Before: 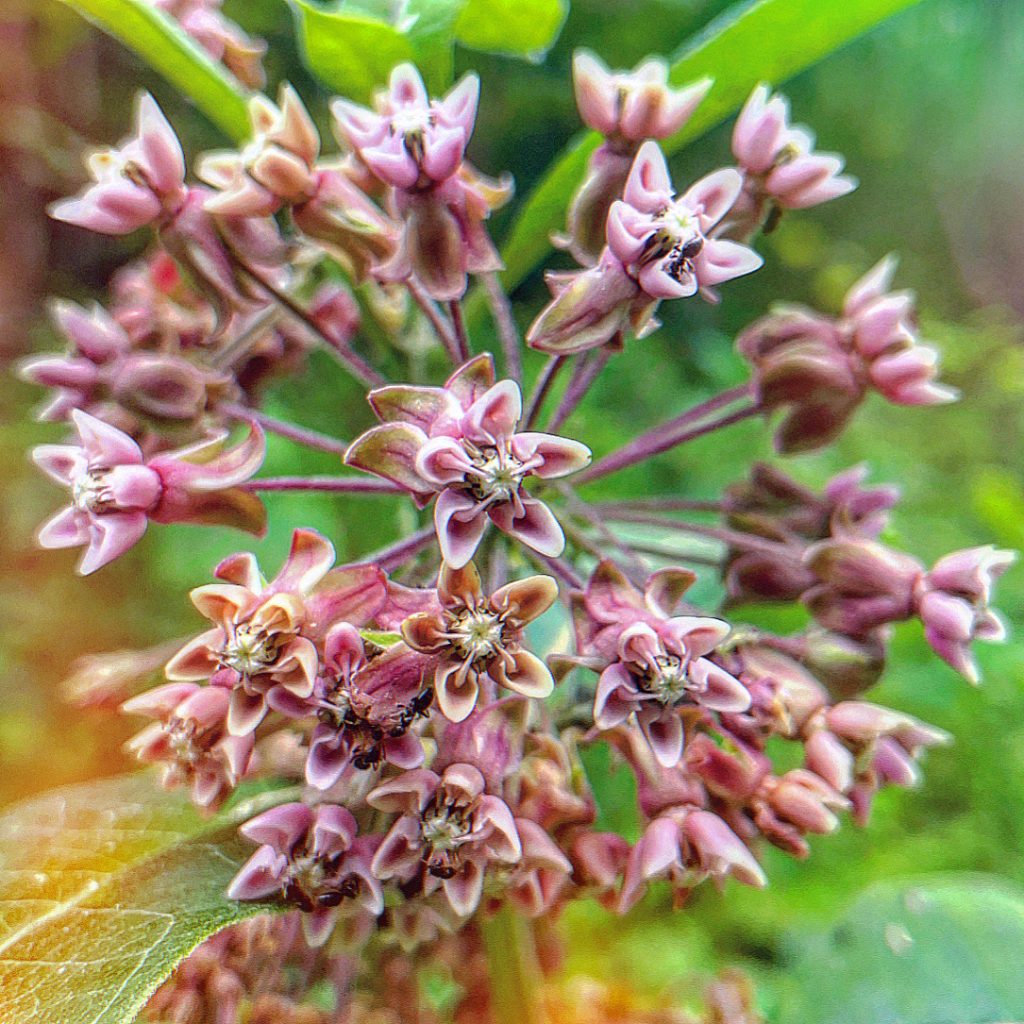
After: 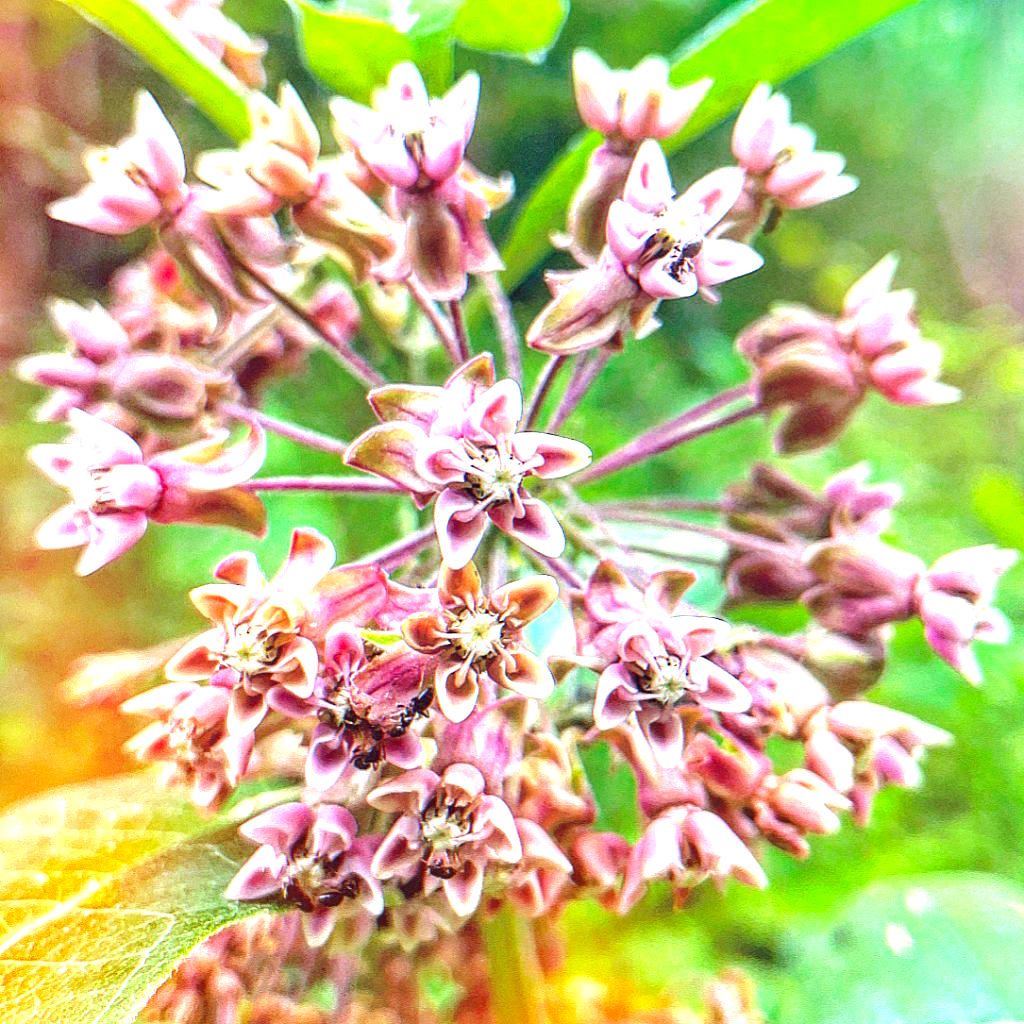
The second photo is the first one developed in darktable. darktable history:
exposure: black level correction 0, exposure 1.55 EV, compensate exposure bias true, compensate highlight preservation false
color zones: curves: ch0 [(0, 0.444) (0.143, 0.442) (0.286, 0.441) (0.429, 0.441) (0.571, 0.441) (0.714, 0.441) (0.857, 0.442) (1, 0.444)]
sharpen: radius 2.883, amount 0.868, threshold 47.523
